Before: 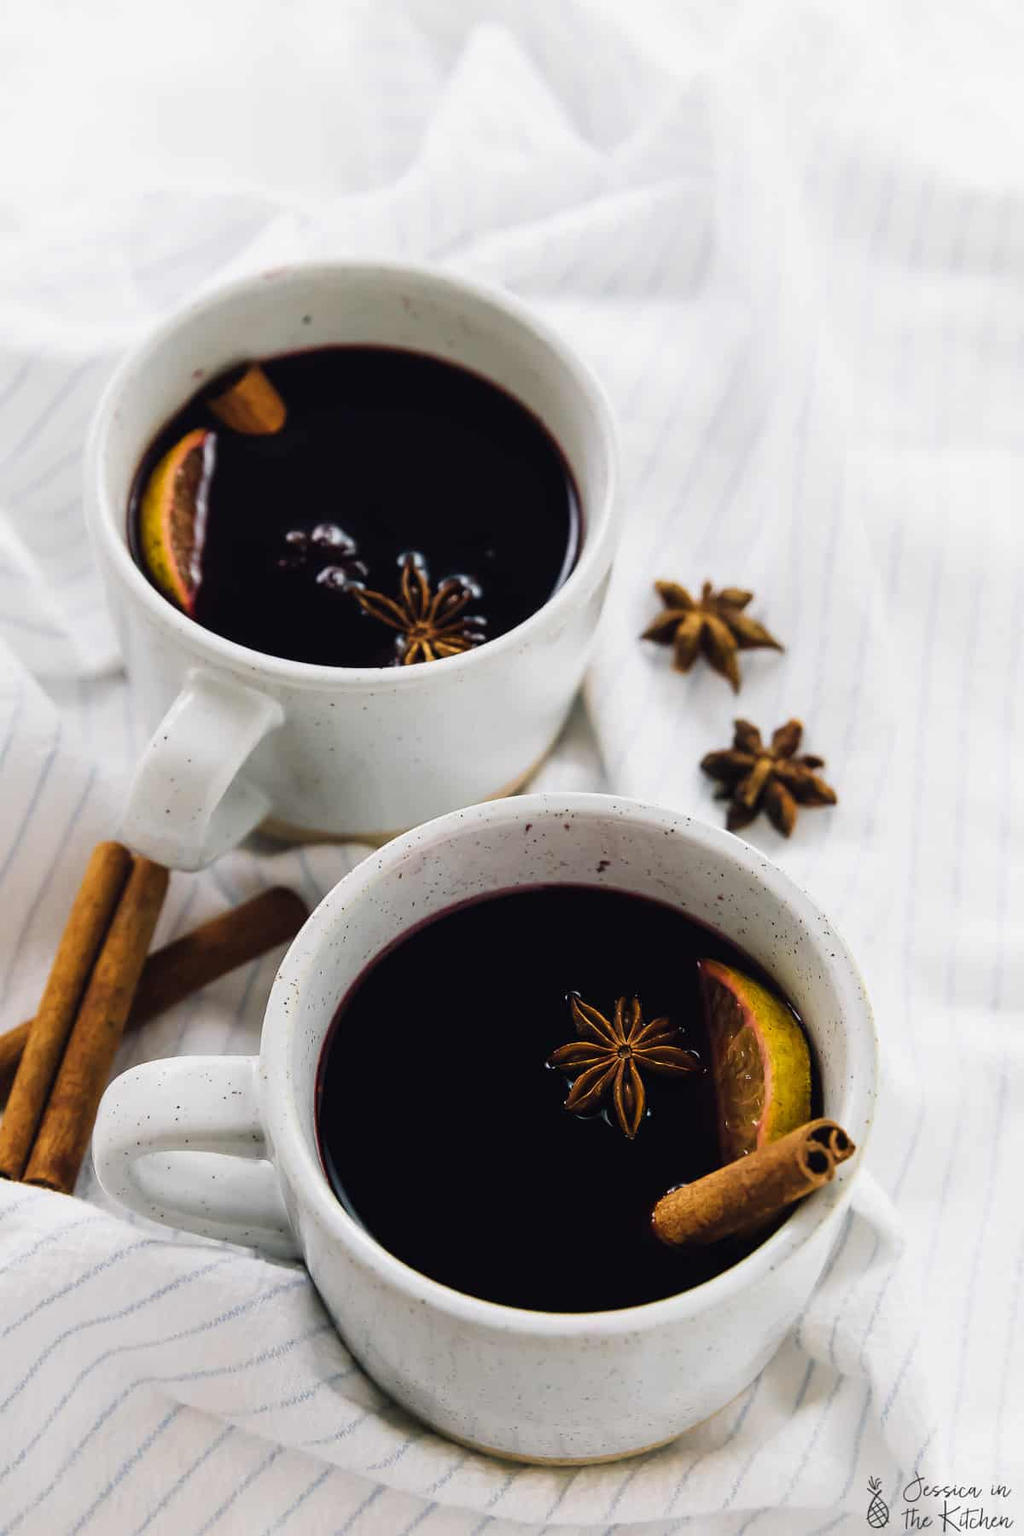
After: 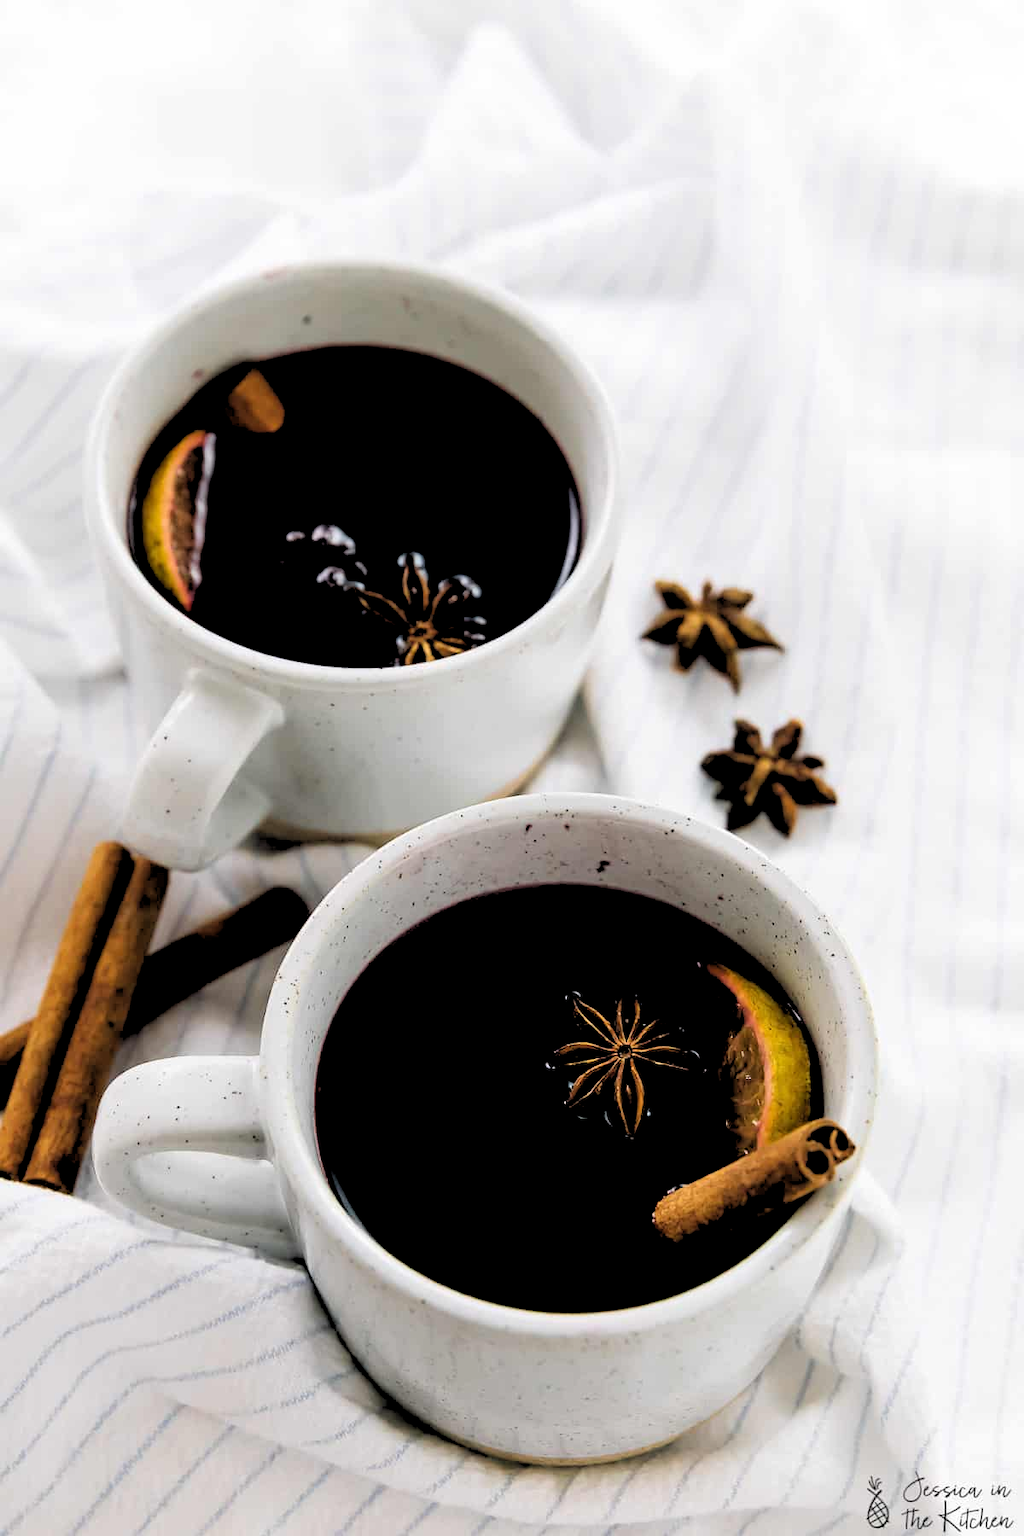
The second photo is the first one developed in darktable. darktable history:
shadows and highlights: shadows 30.86, highlights 0, soften with gaussian
rgb levels: levels [[0.029, 0.461, 0.922], [0, 0.5, 1], [0, 0.5, 1]]
